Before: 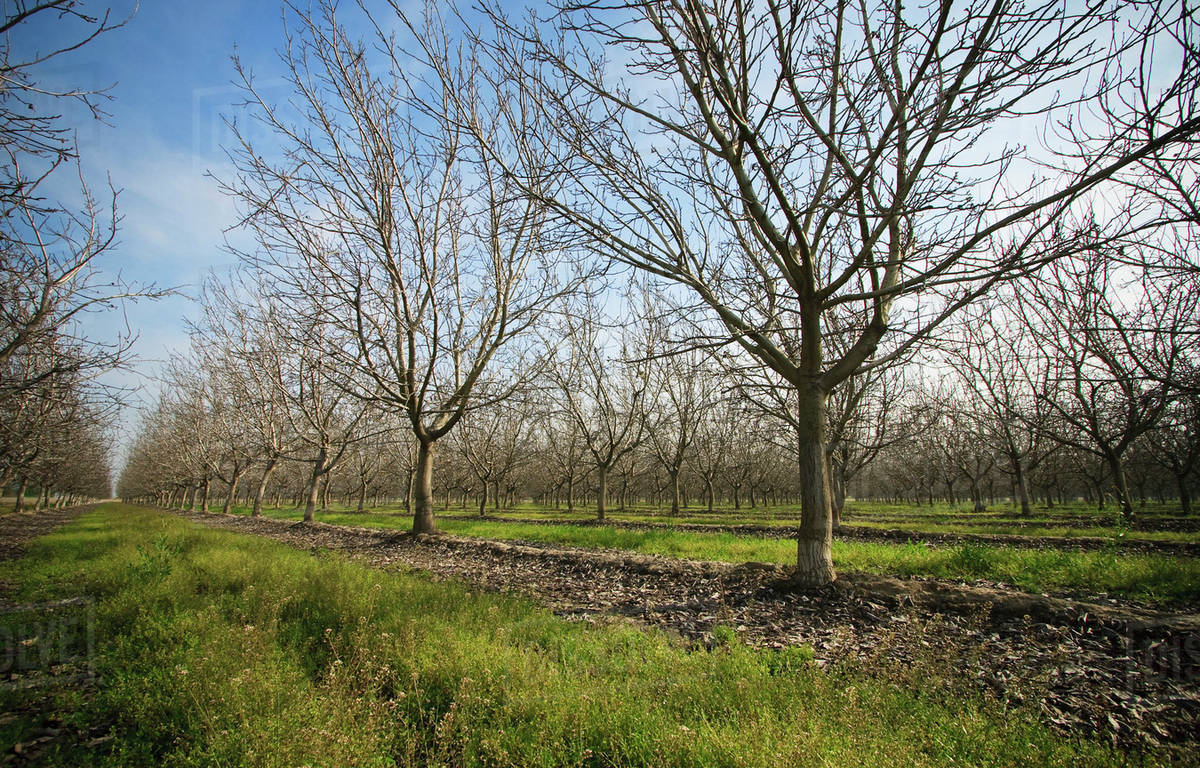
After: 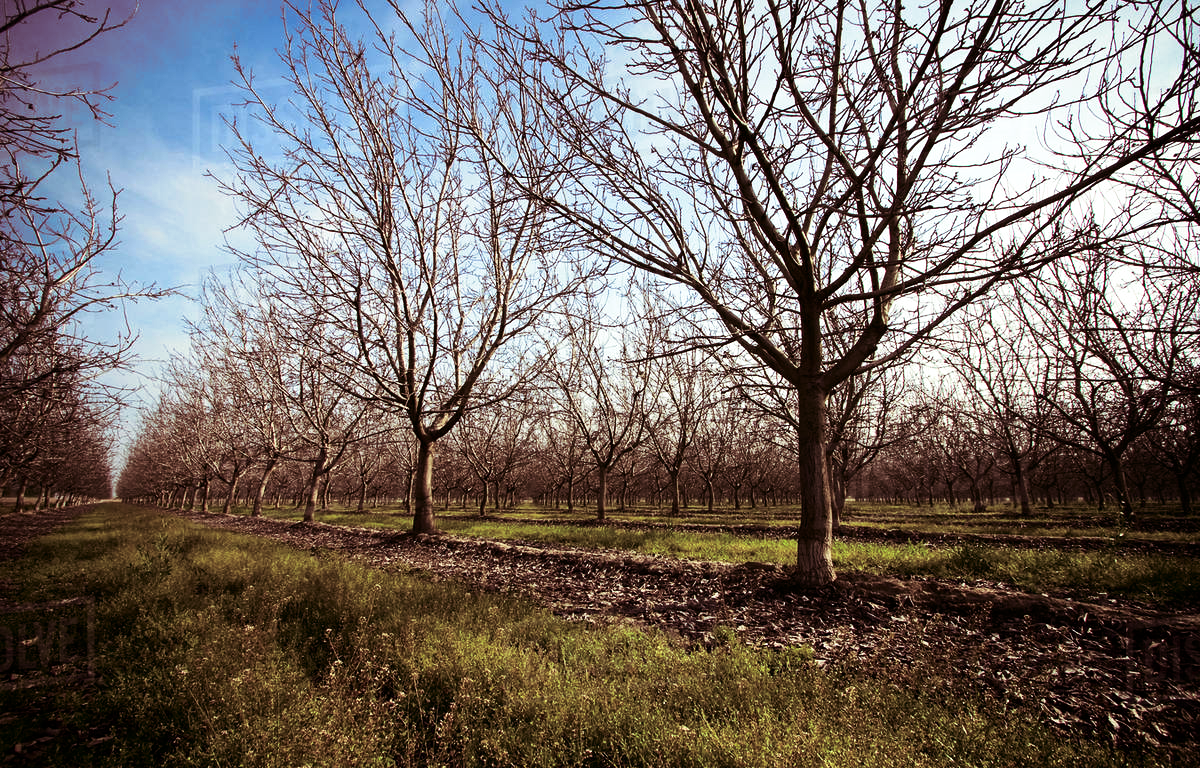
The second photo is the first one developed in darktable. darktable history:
shadows and highlights: shadows -12.5, white point adjustment 4, highlights 28.33
split-toning: on, module defaults
contrast brightness saturation: contrast 0.2, brightness -0.11, saturation 0.1
